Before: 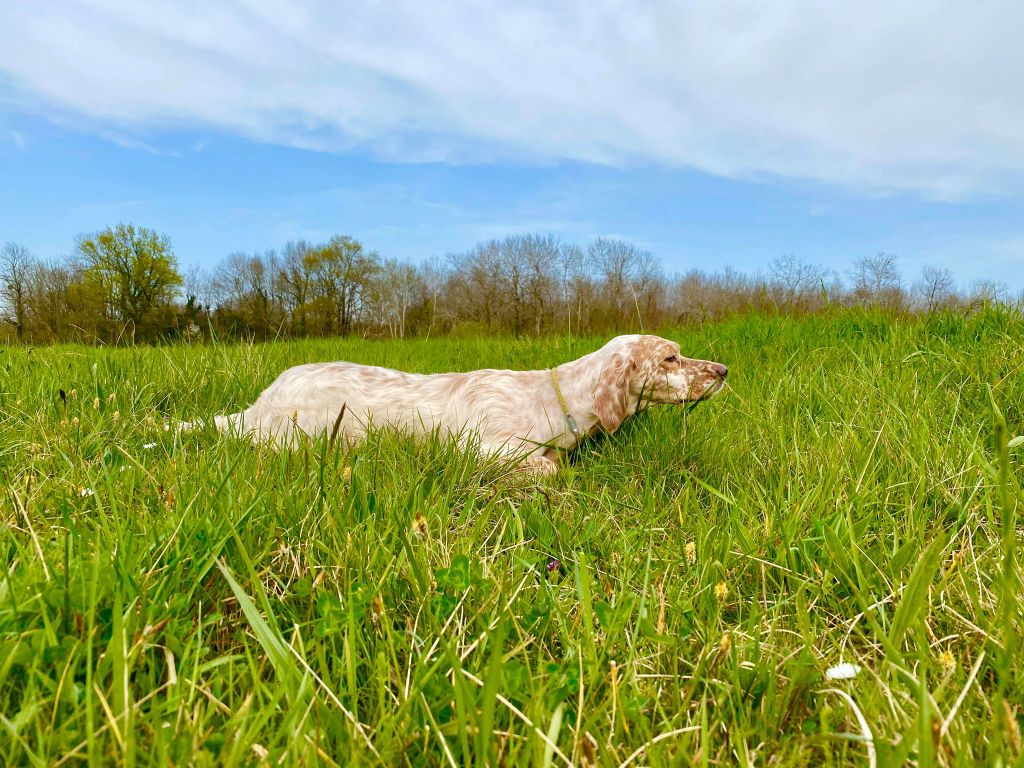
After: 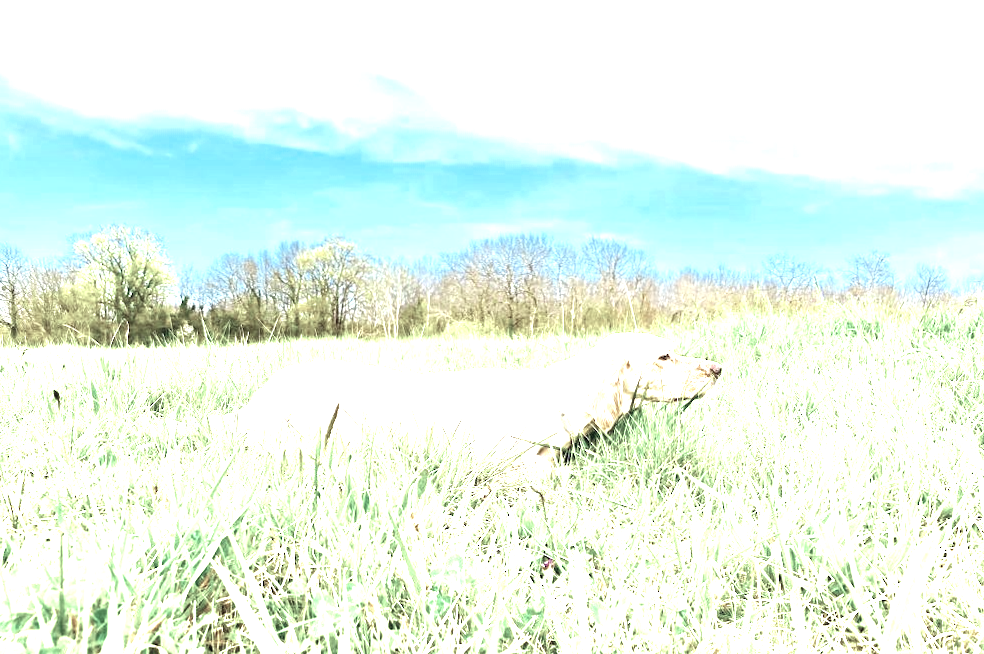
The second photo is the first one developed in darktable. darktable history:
exposure: black level correction 0, exposure 1.589 EV, compensate exposure bias true, compensate highlight preservation false
crop and rotate: angle 0.218°, left 0.382%, right 3.012%, bottom 14.286%
color zones: curves: ch0 [(0.25, 0.667) (0.758, 0.368)]; ch1 [(0.215, 0.245) (0.761, 0.373)]; ch2 [(0.247, 0.554) (0.761, 0.436)]
